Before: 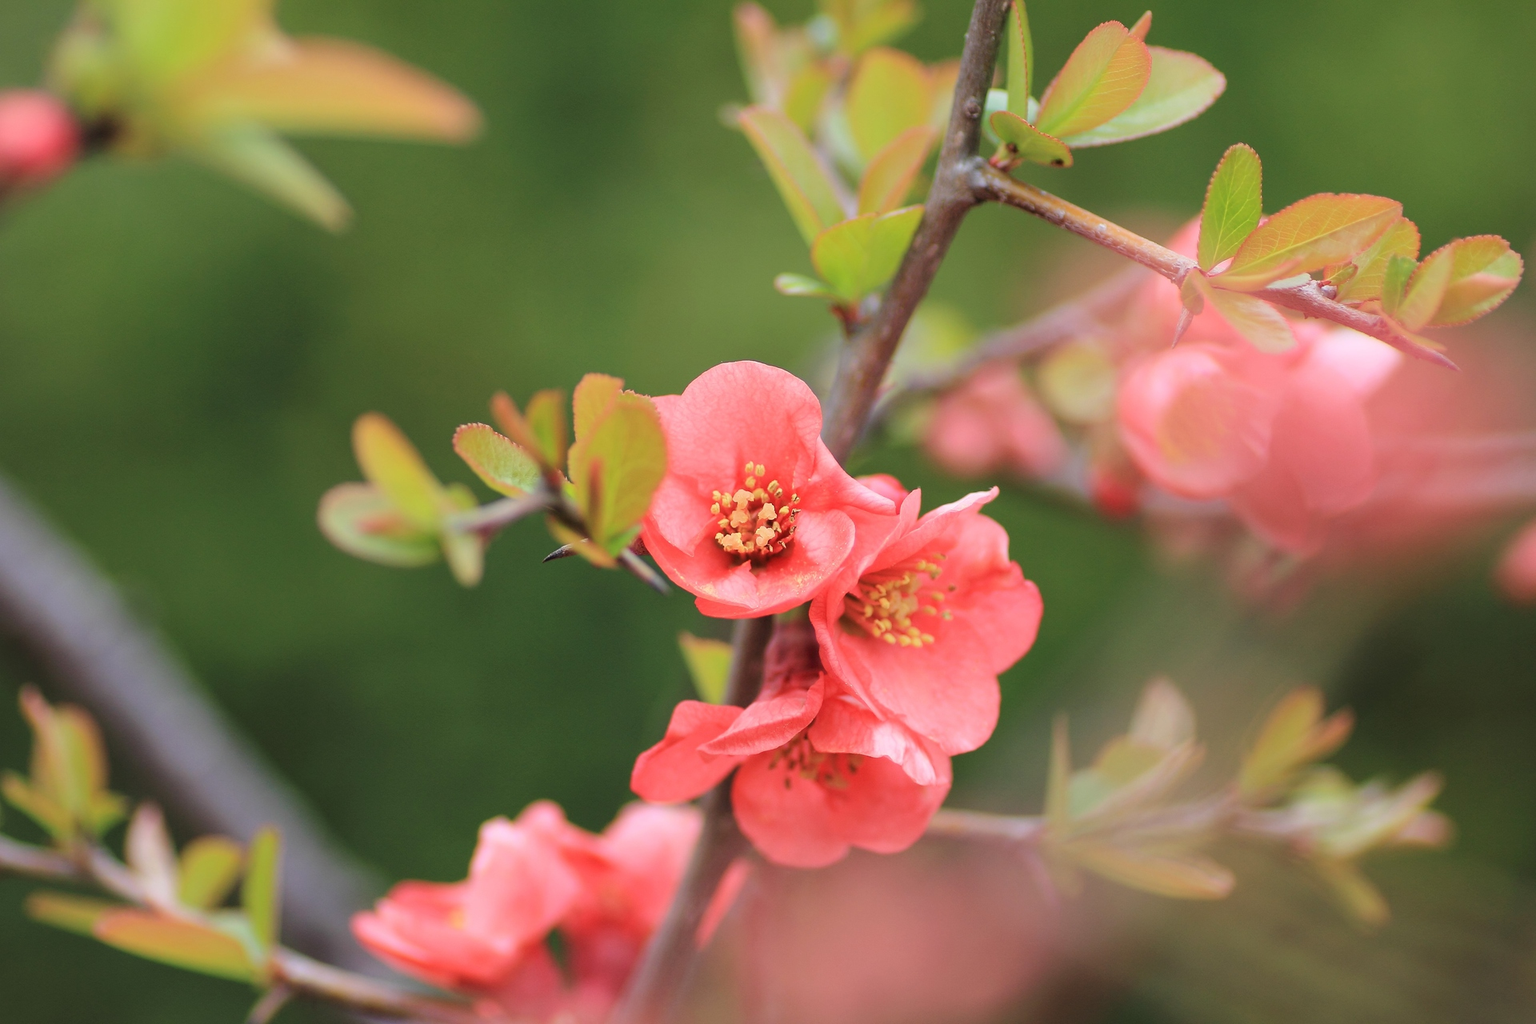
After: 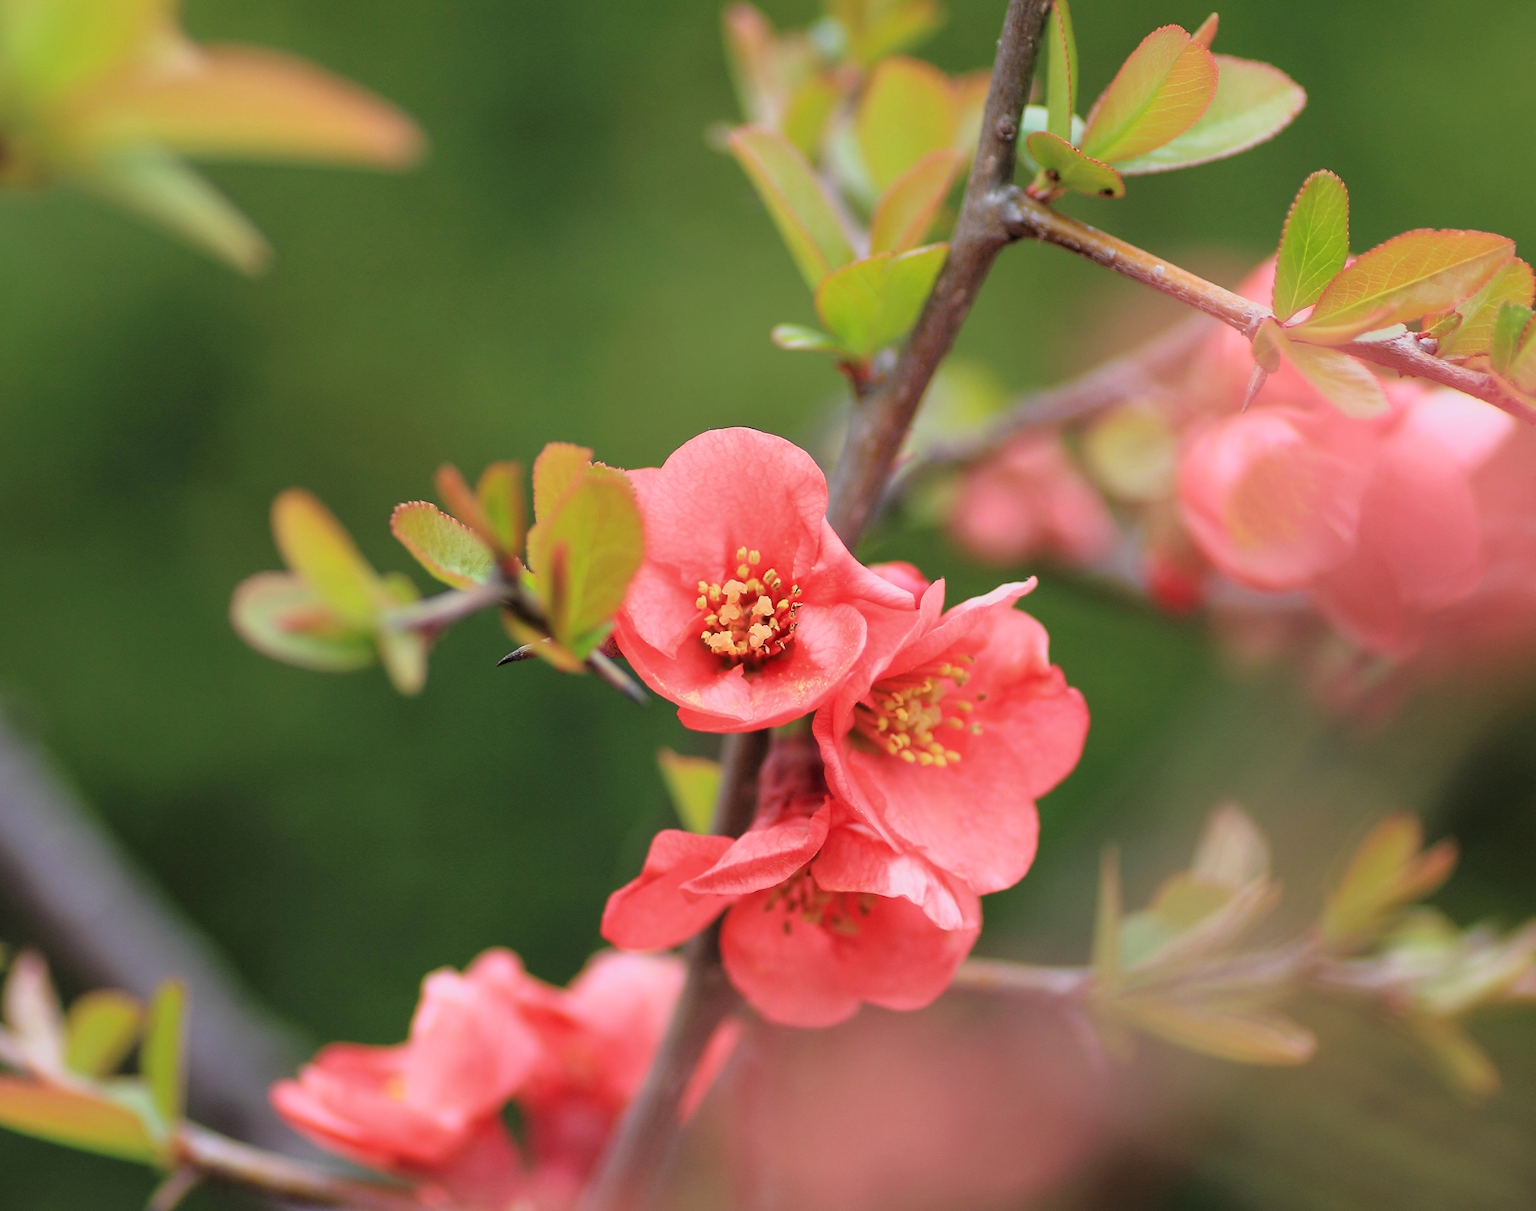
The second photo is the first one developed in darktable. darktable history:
tone equalizer: -8 EV 0 EV, -7 EV -0.003 EV, -6 EV 0.003 EV, -5 EV -0.069 EV, -4 EV -0.105 EV, -3 EV -0.153 EV, -2 EV 0.26 EV, -1 EV 0.726 EV, +0 EV 0.486 EV, edges refinement/feathering 500, mask exposure compensation -1.57 EV, preserve details no
filmic rgb: black relative exposure -7.65 EV, white relative exposure 4.56 EV, threshold 3.01 EV, hardness 3.61, color science v6 (2022), enable highlight reconstruction true
color correction: highlights b* 0.048, saturation 1.06
crop: left 8.068%, right 7.468%
